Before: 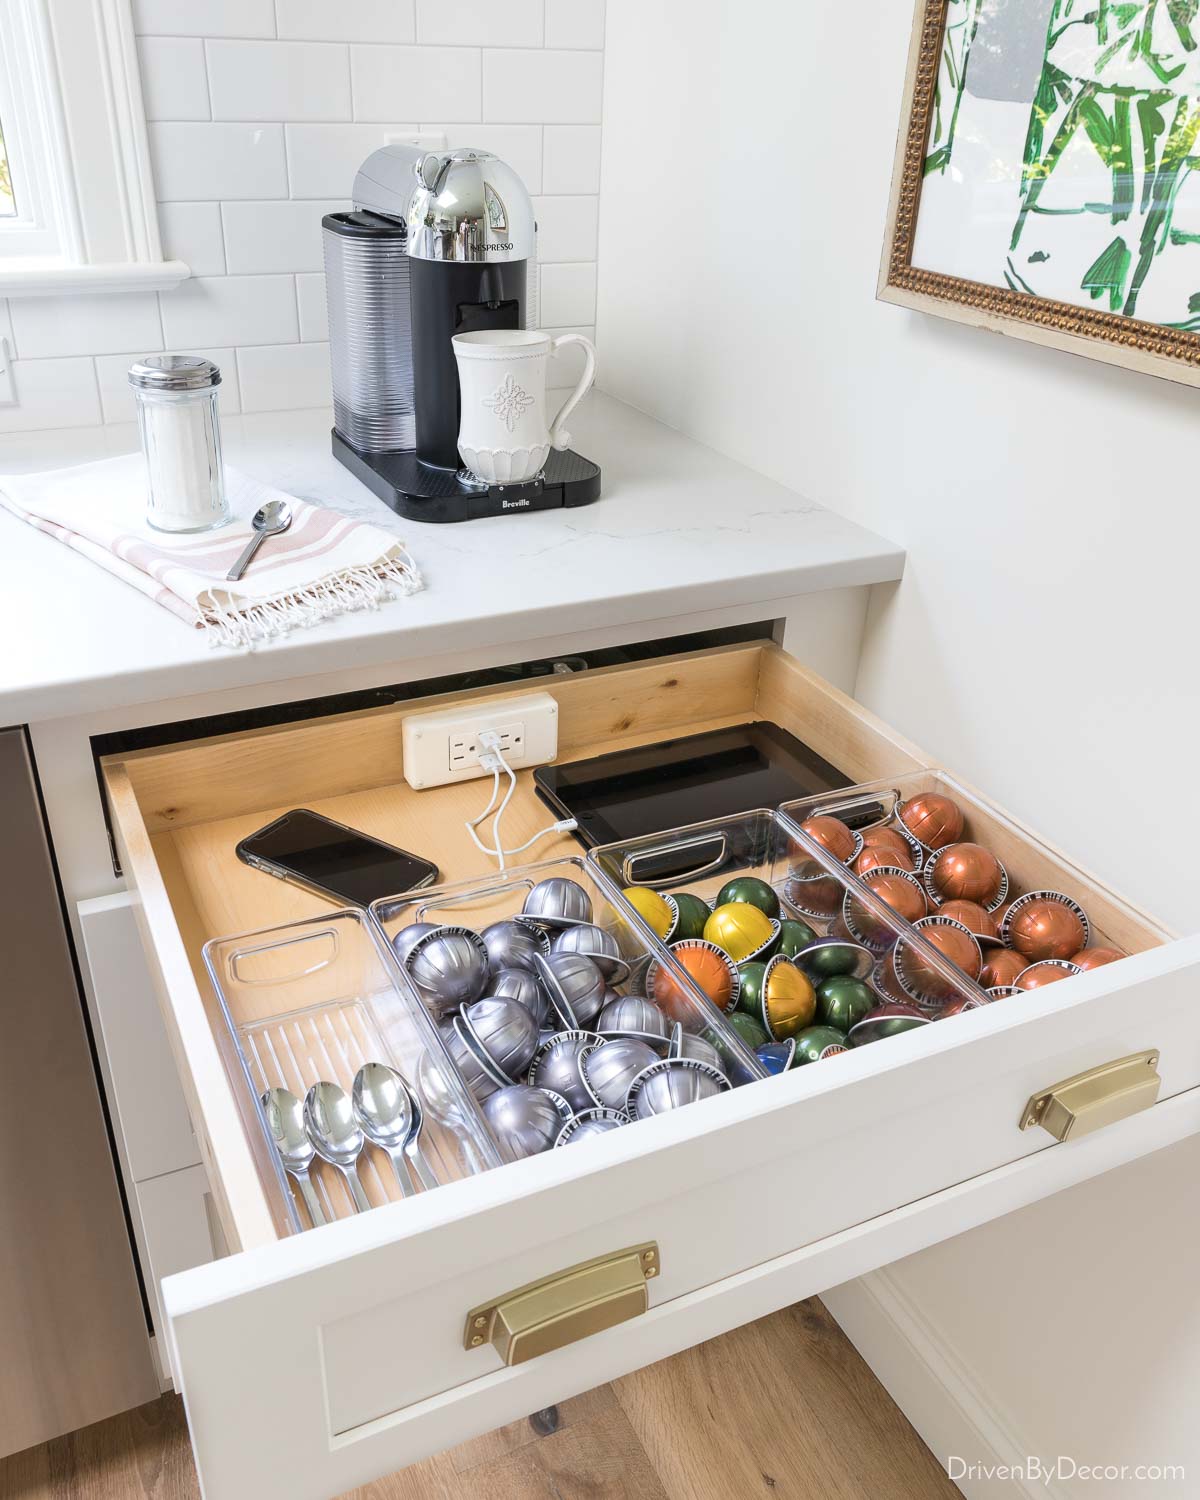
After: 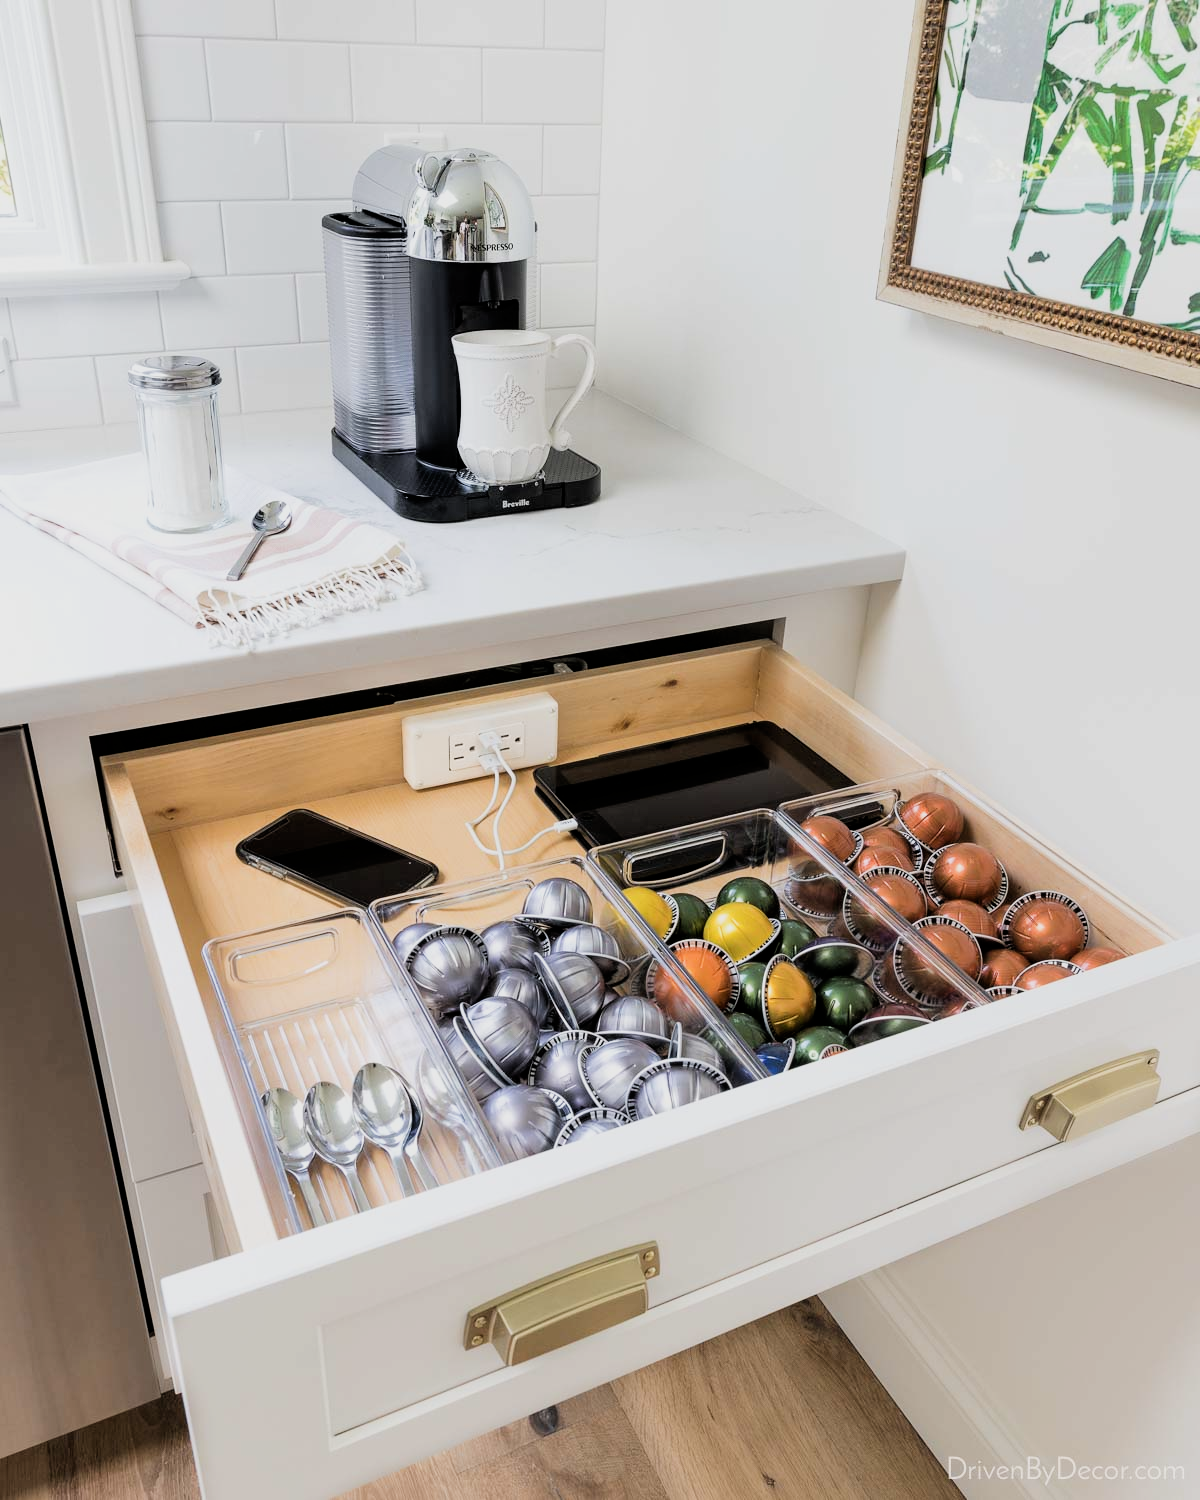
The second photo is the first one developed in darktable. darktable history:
white balance: emerald 1
filmic rgb: black relative exposure -5 EV, white relative exposure 3.5 EV, hardness 3.19, contrast 1.2, highlights saturation mix -50%
